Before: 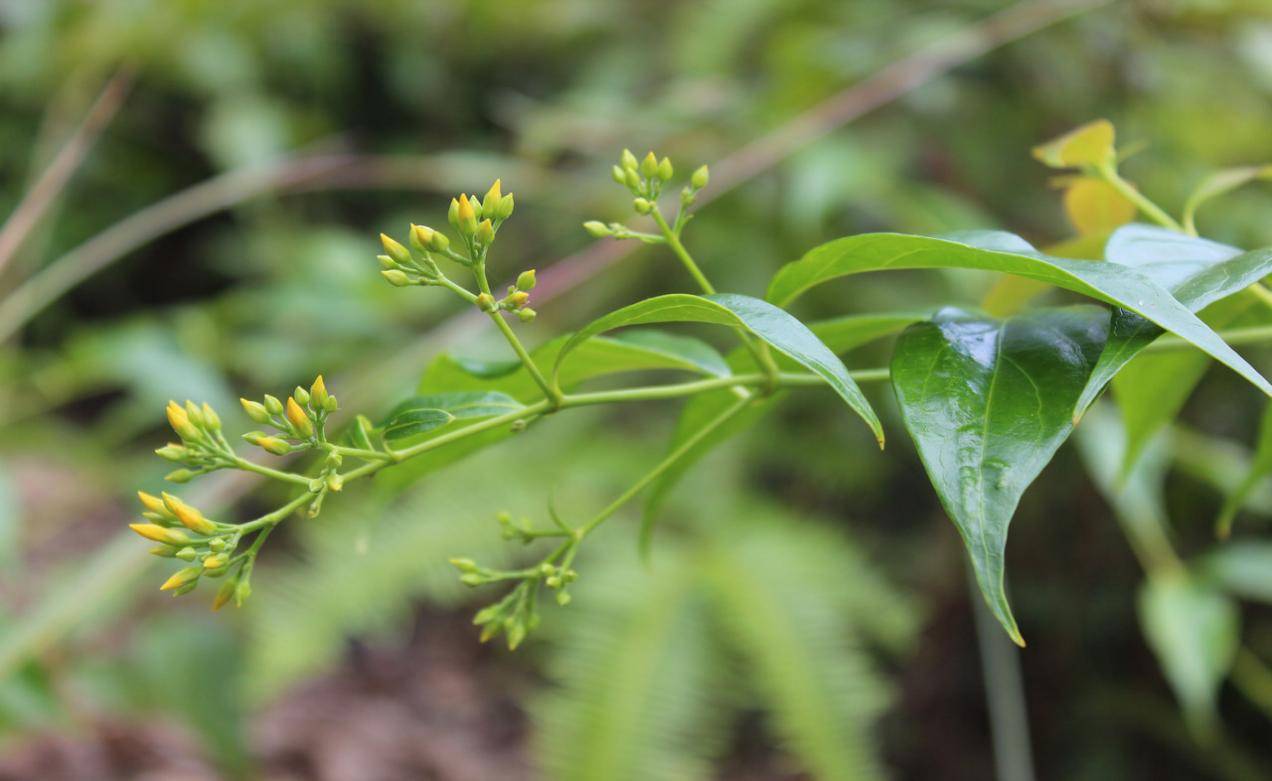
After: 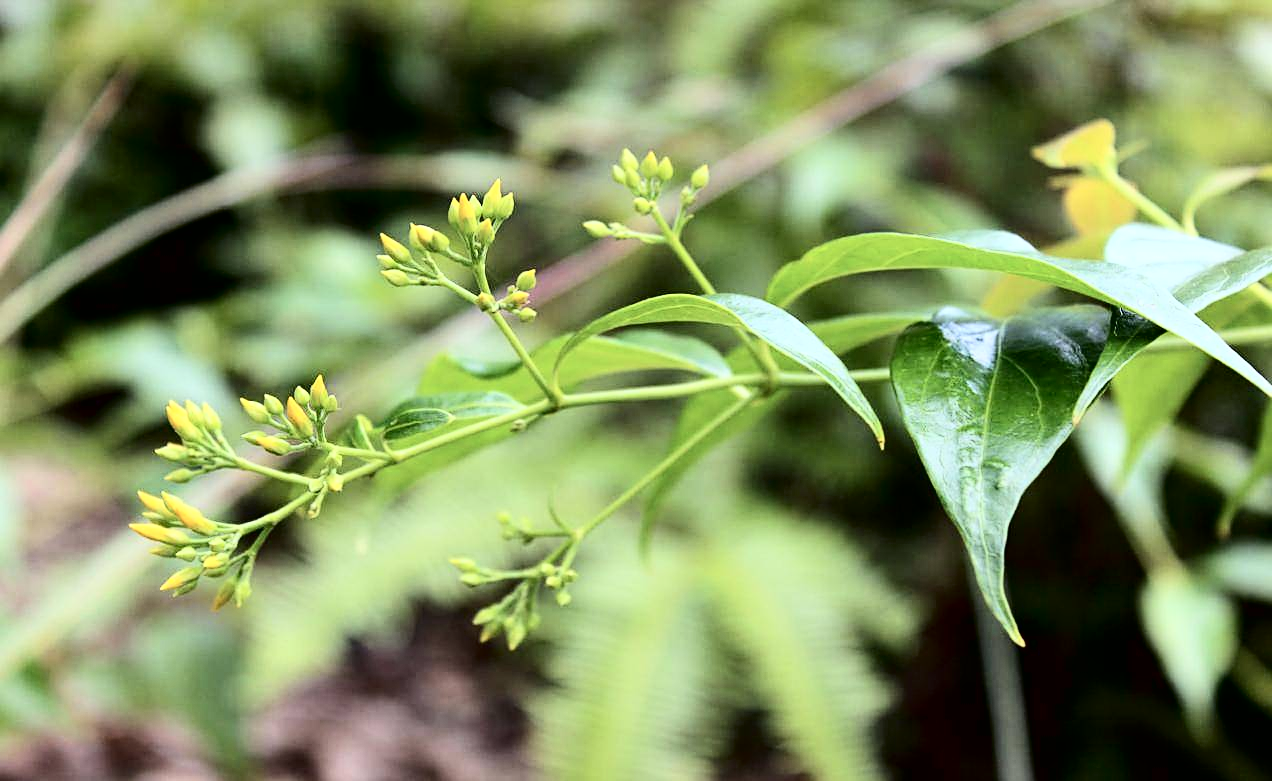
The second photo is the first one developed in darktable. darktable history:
shadows and highlights: shadows 31.13, highlights 0.204, soften with gaussian
sharpen: on, module defaults
tone curve: curves: ch0 [(0, 0) (0.003, 0.002) (0.011, 0.002) (0.025, 0.002) (0.044, 0.002) (0.069, 0.002) (0.1, 0.003) (0.136, 0.008) (0.177, 0.03) (0.224, 0.058) (0.277, 0.139) (0.335, 0.233) (0.399, 0.363) (0.468, 0.506) (0.543, 0.649) (0.623, 0.781) (0.709, 0.88) (0.801, 0.956) (0.898, 0.994) (1, 1)], color space Lab, independent channels, preserve colors none
